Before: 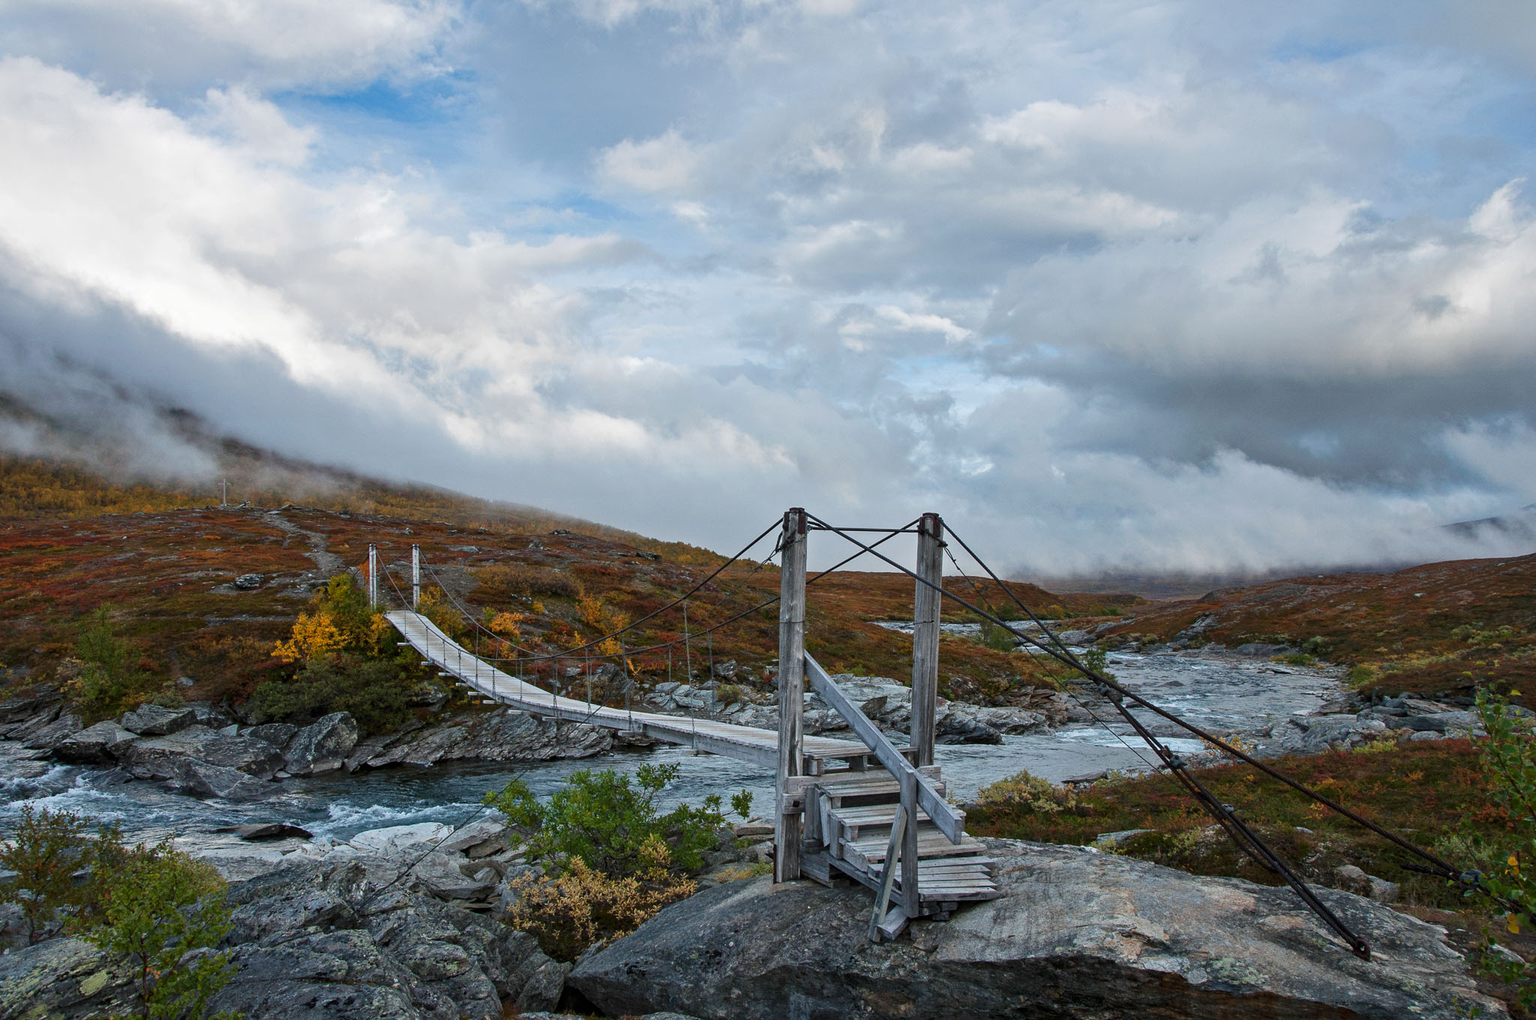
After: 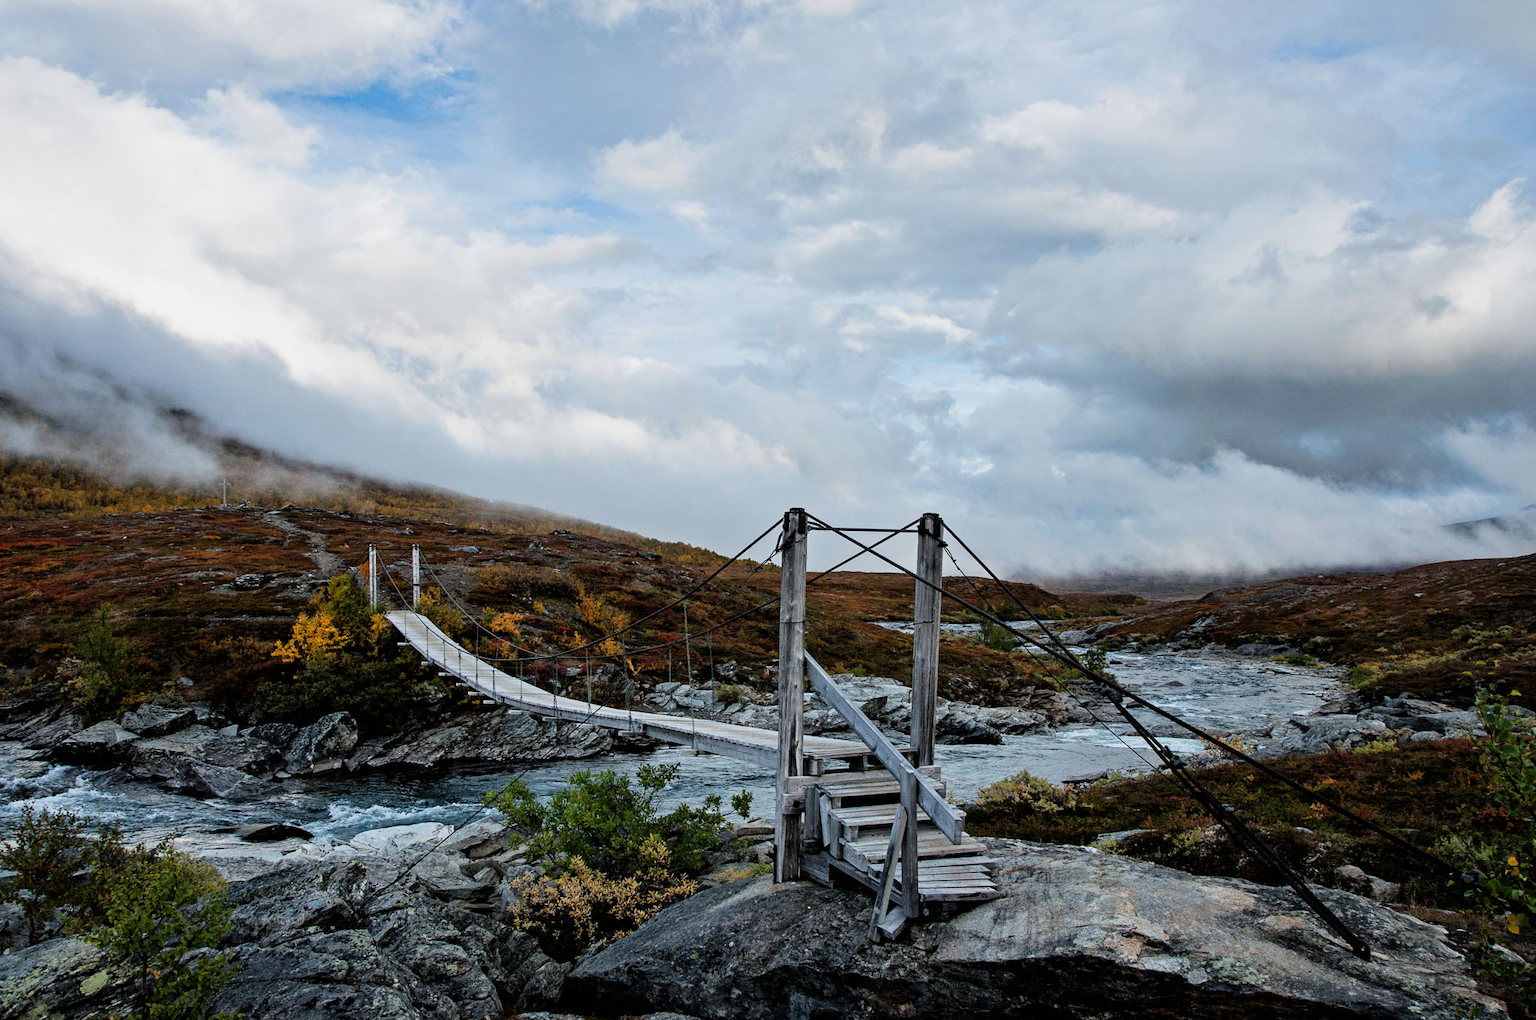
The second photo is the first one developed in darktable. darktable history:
filmic rgb: black relative exposure -5 EV, white relative exposure 3.2 EV, hardness 3.42, contrast 1.2, highlights saturation mix -30%
exposure: black level correction 0.002, exposure 0.15 EV, compensate highlight preservation false
